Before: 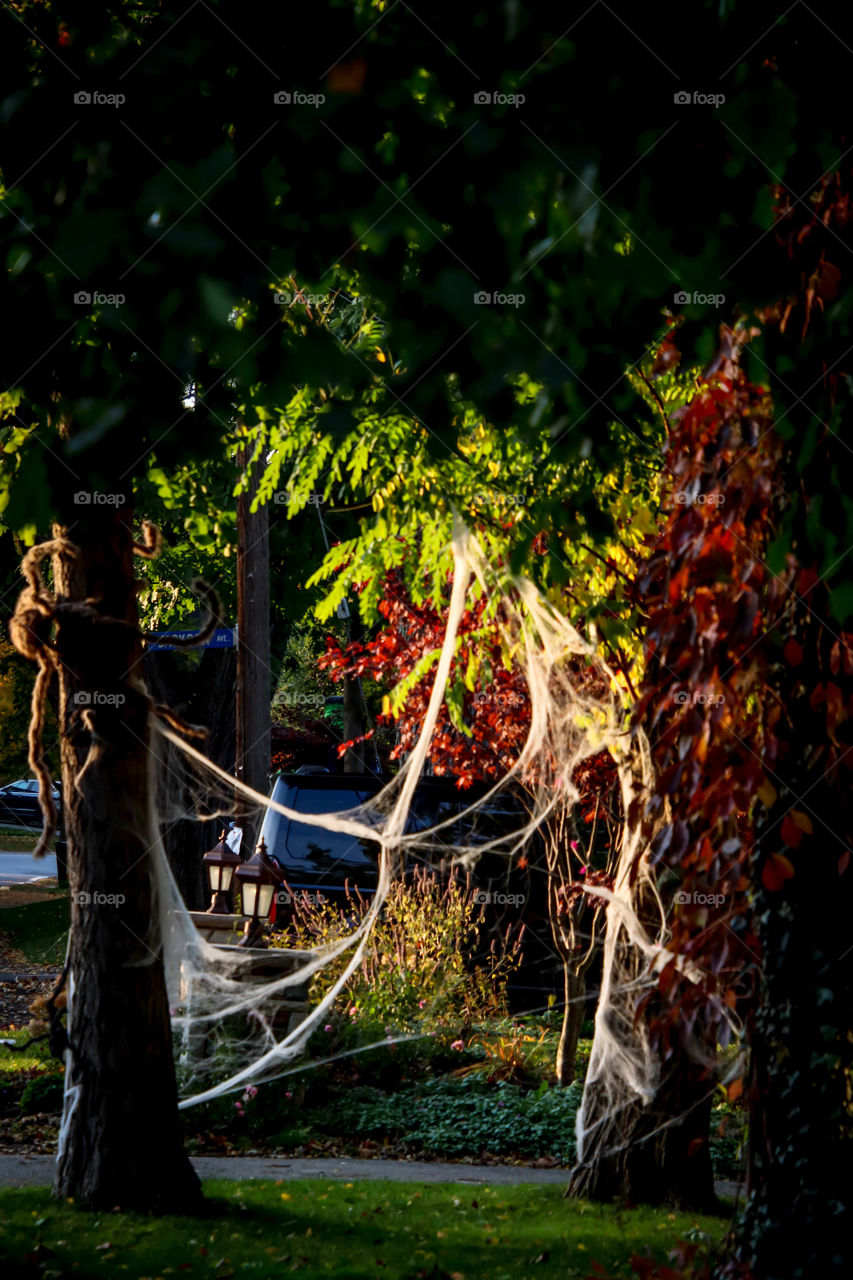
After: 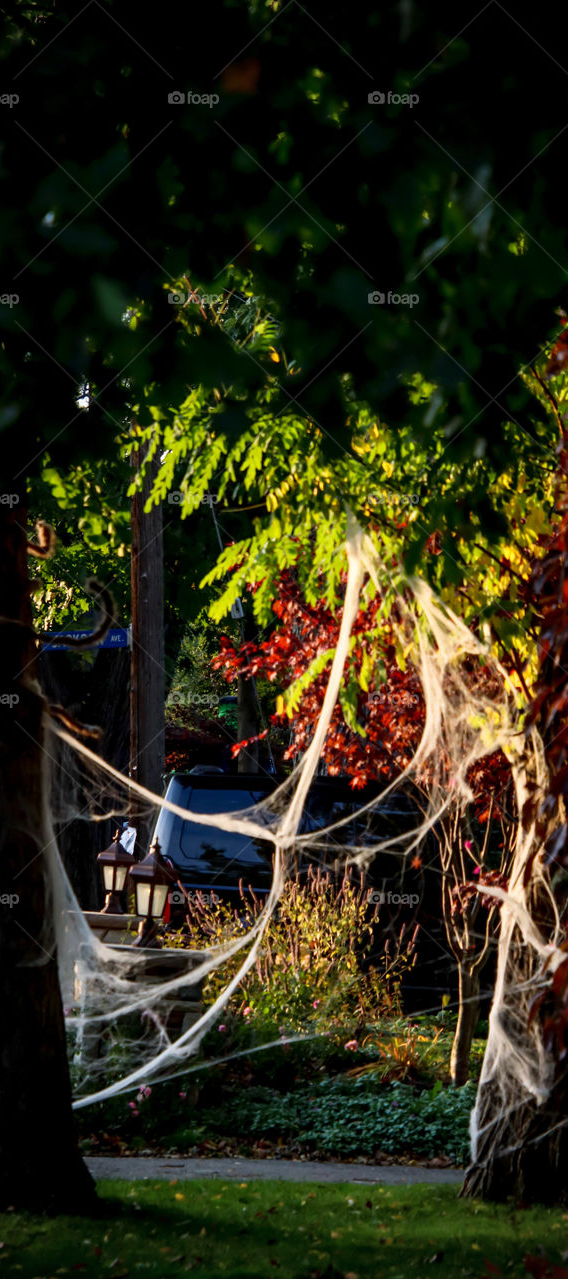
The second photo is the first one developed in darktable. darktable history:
vignetting: fall-off radius 81.24%
crop and rotate: left 12.429%, right 20.935%
